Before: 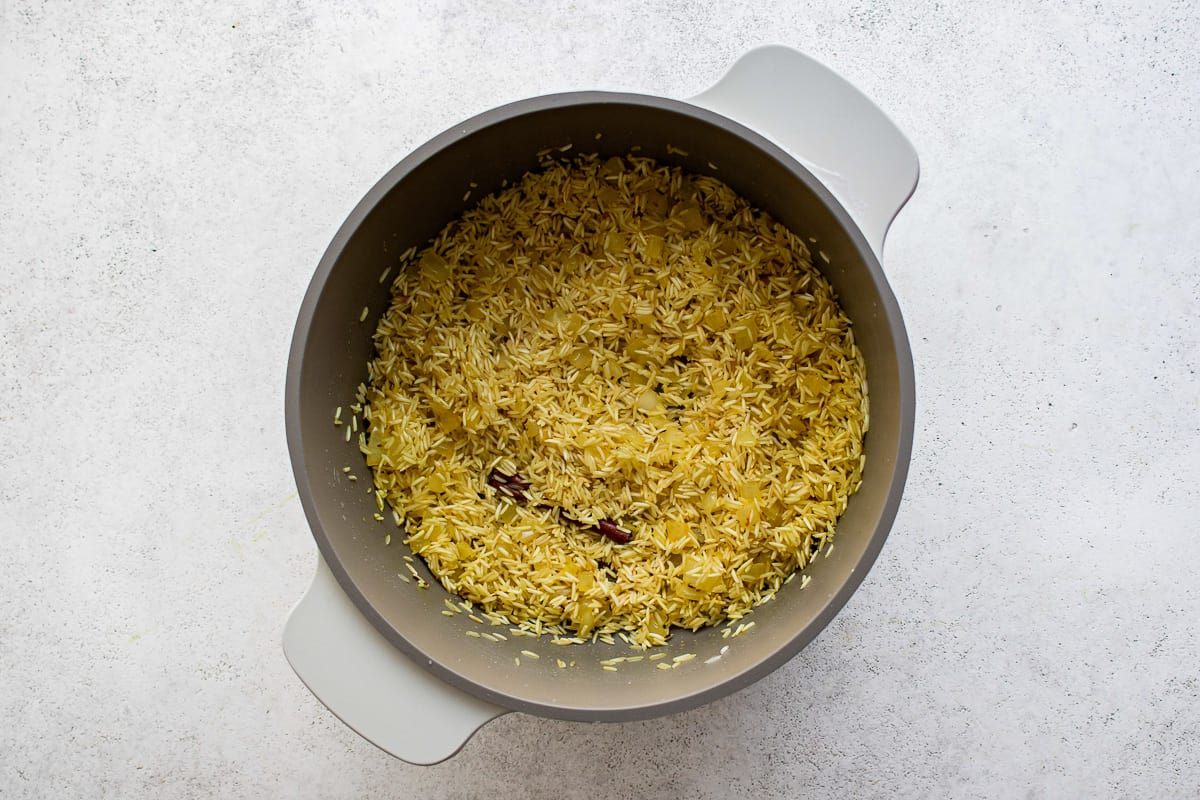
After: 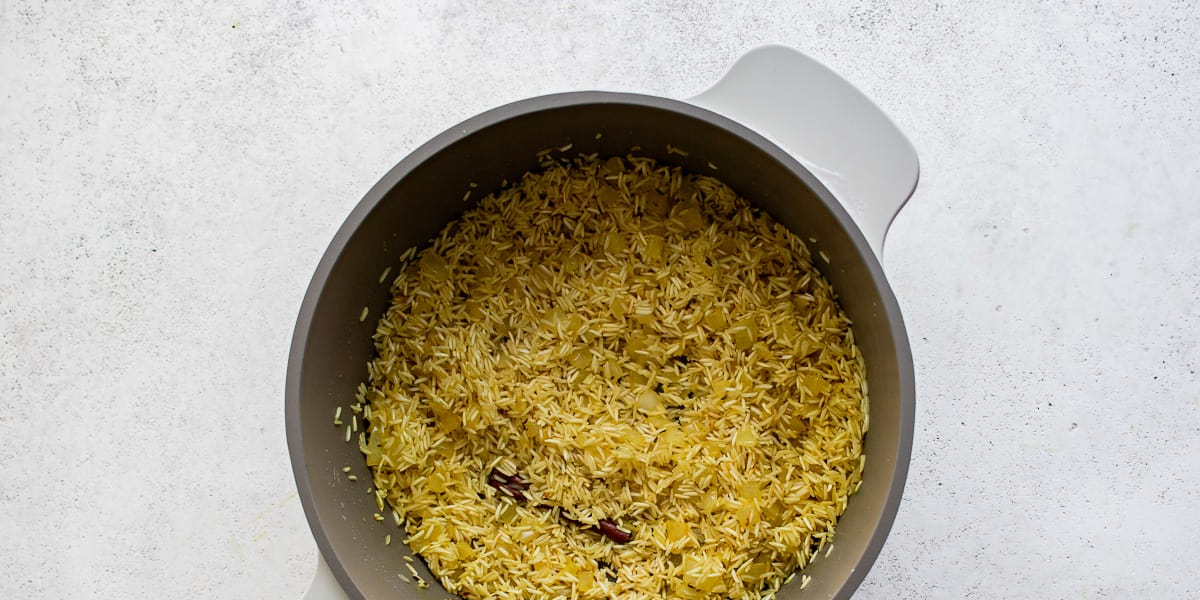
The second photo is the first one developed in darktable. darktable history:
crop: bottom 24.967%
exposure: exposure -0.041 EV, compensate highlight preservation false
